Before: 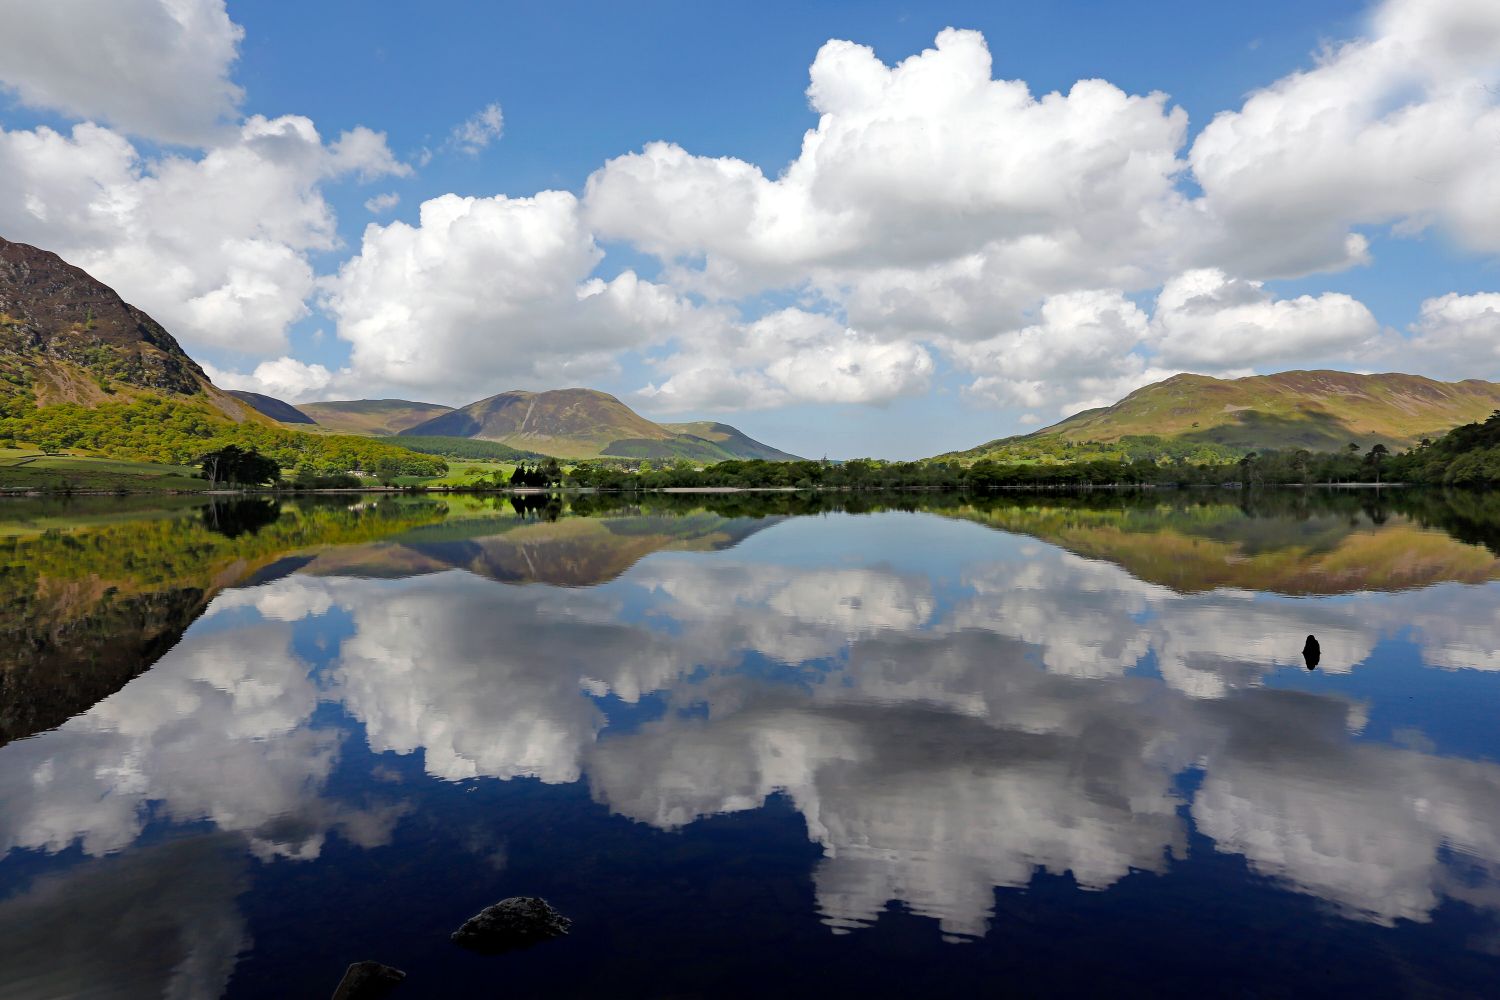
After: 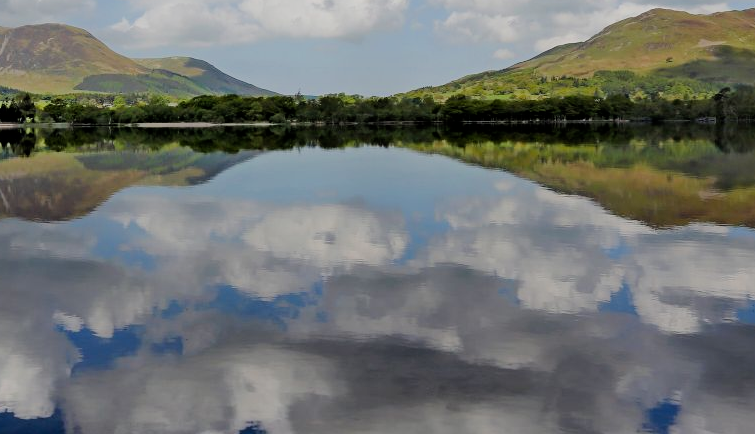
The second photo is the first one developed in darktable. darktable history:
crop: left 35.109%, top 36.581%, right 14.549%, bottom 19.954%
filmic rgb: black relative exposure -7.65 EV, white relative exposure 4.56 EV, hardness 3.61, enable highlight reconstruction true
